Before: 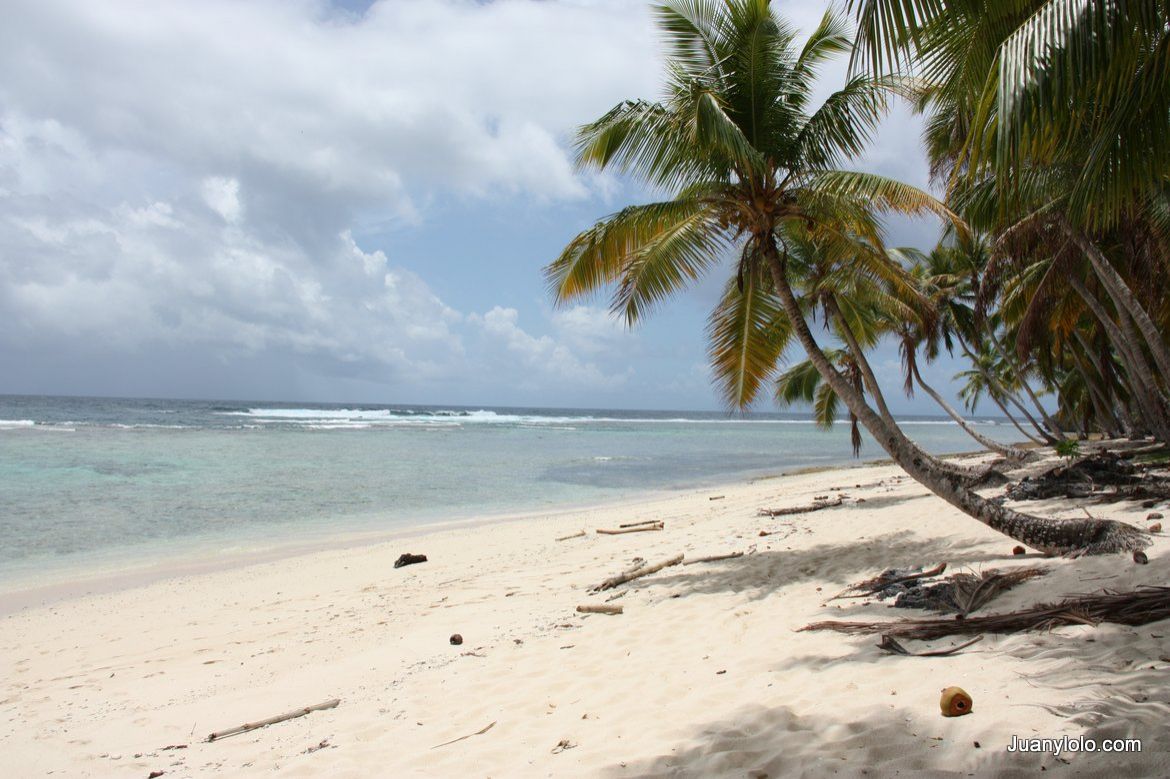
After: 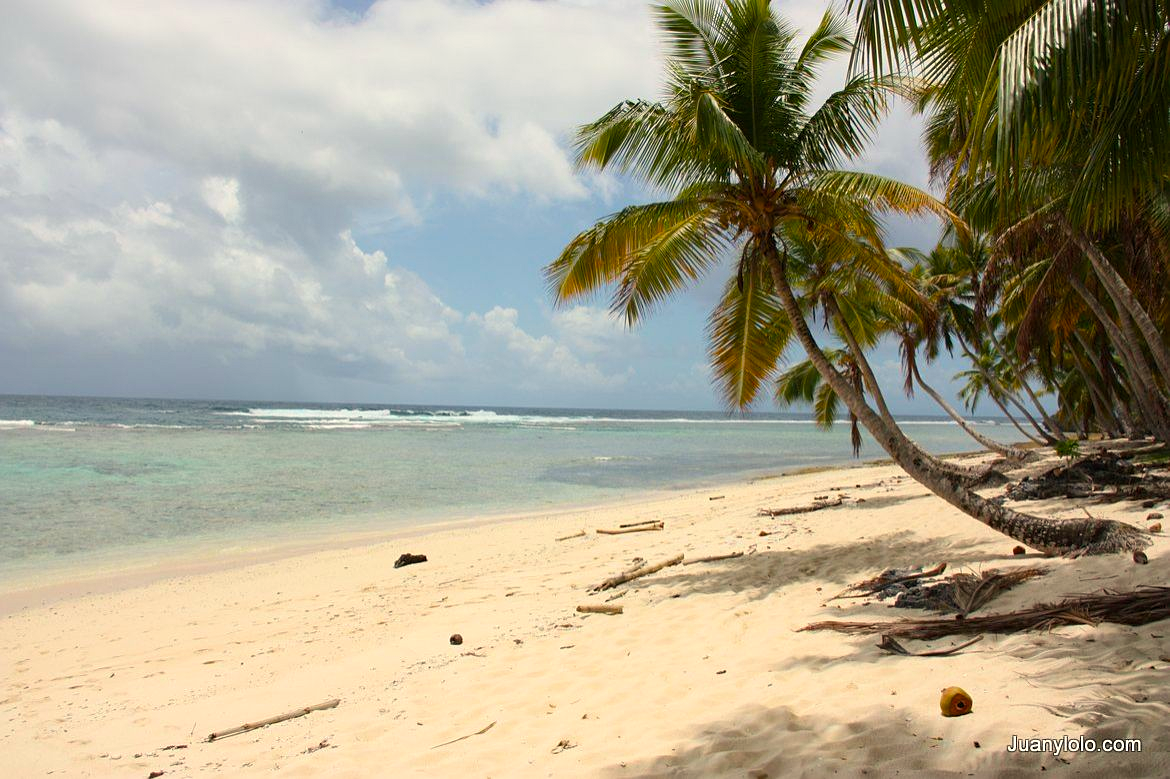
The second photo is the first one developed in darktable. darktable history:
sharpen: radius 1.272, amount 0.305, threshold 0
white balance: red 1.045, blue 0.932
color balance rgb: perceptual saturation grading › global saturation 30%, global vibrance 20%
